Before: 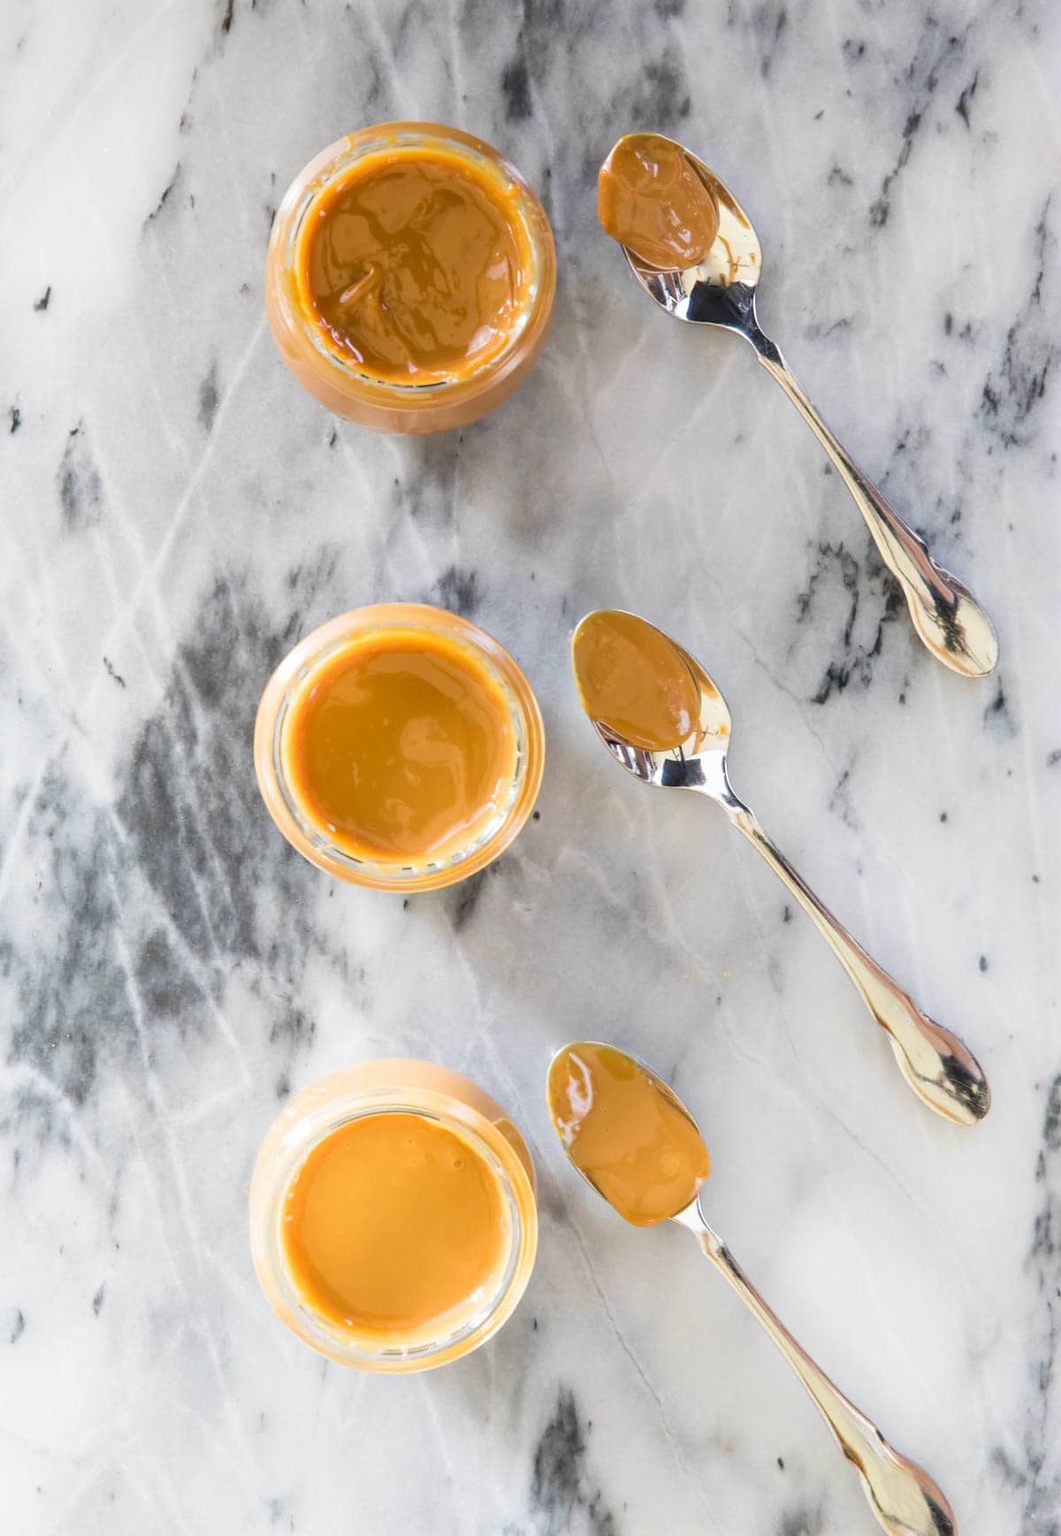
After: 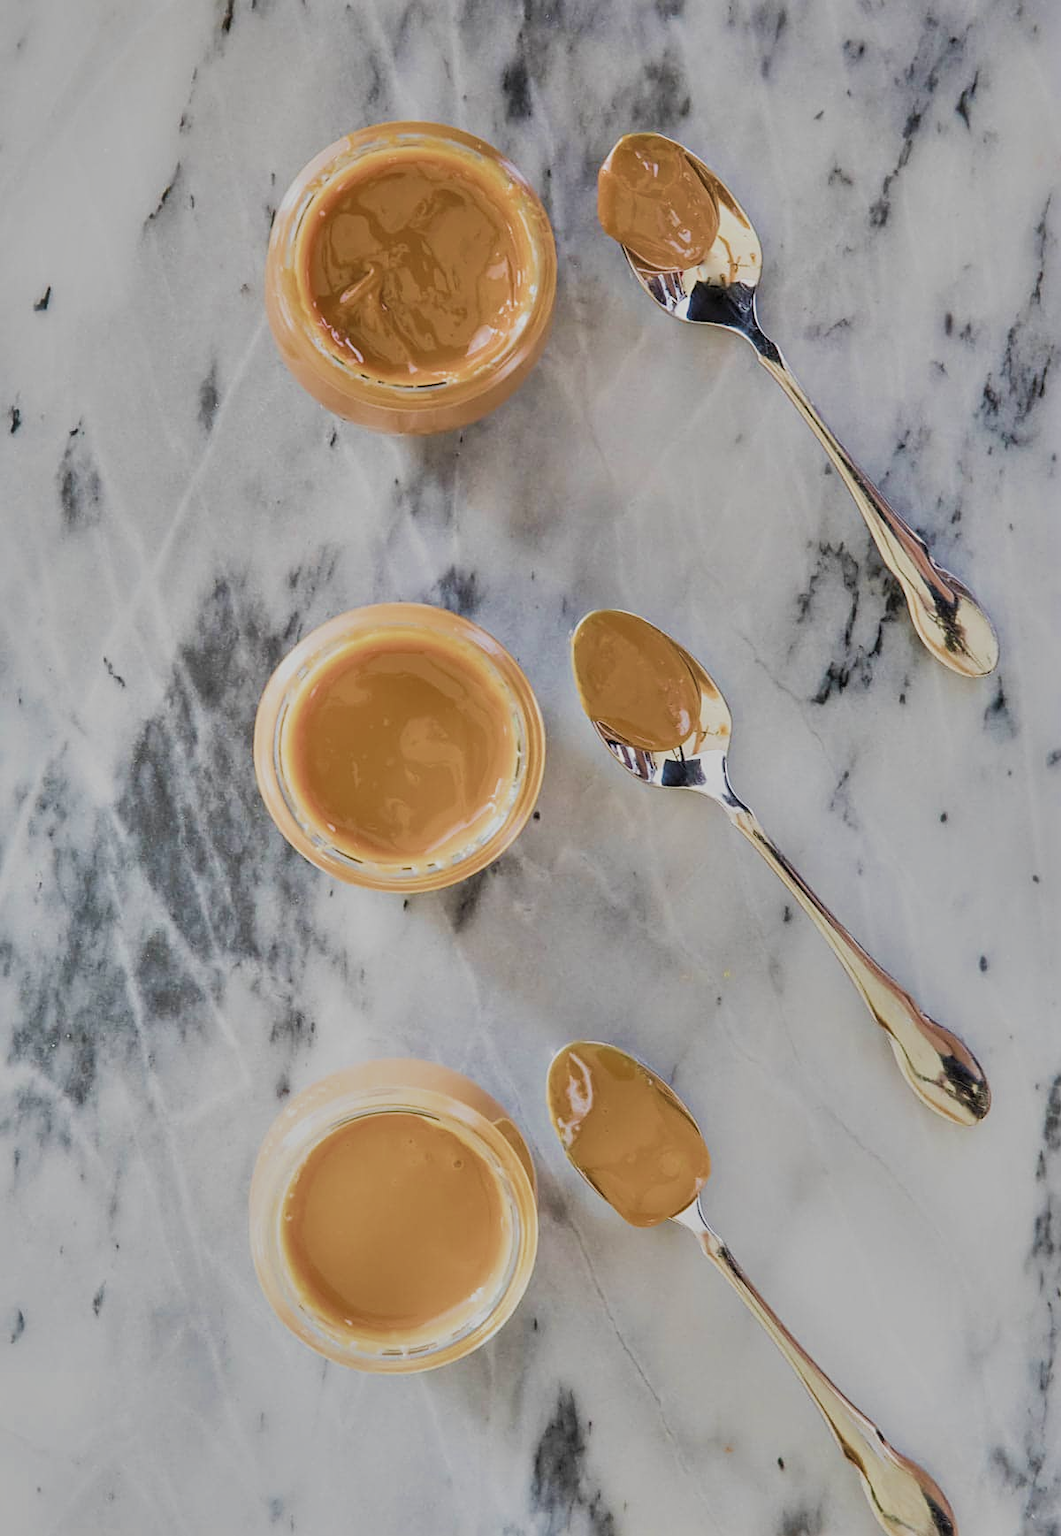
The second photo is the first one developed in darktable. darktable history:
filmic rgb: black relative exposure -7.65 EV, white relative exposure 4.56 EV, hardness 3.61, add noise in highlights 0, preserve chrominance max RGB, color science v3 (2019), use custom middle-gray values true, contrast in highlights soft
velvia: strength 44.42%
shadows and highlights: shadows 73.89, highlights -61.07, soften with gaussian
color correction: highlights b* 0.06, saturation 0.789
sharpen: on, module defaults
